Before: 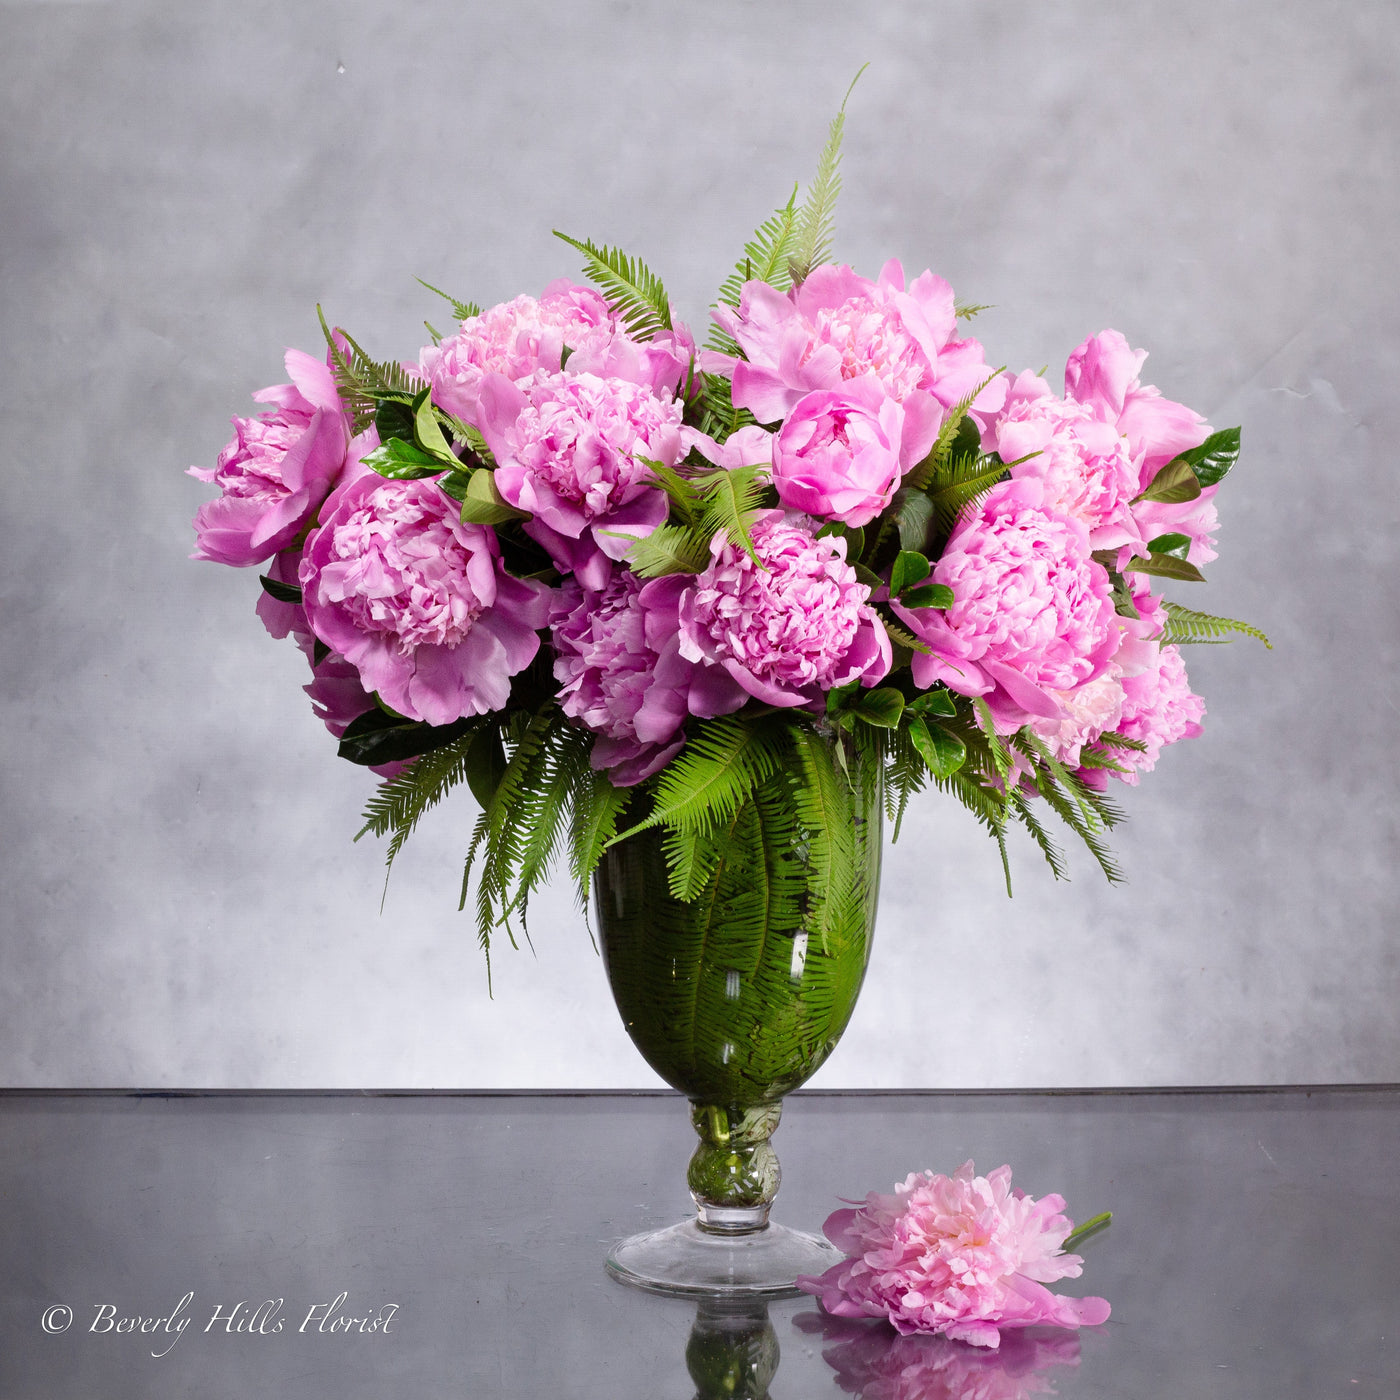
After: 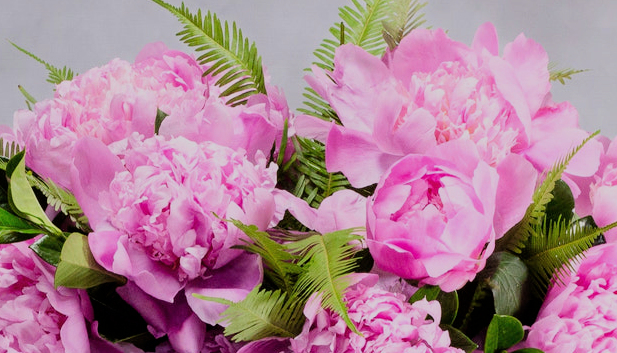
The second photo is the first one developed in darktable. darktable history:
filmic rgb: black relative exposure -7.65 EV, white relative exposure 4.56 EV, hardness 3.61, color science v6 (2022)
crop: left 29.071%, top 16.867%, right 26.814%, bottom 57.917%
